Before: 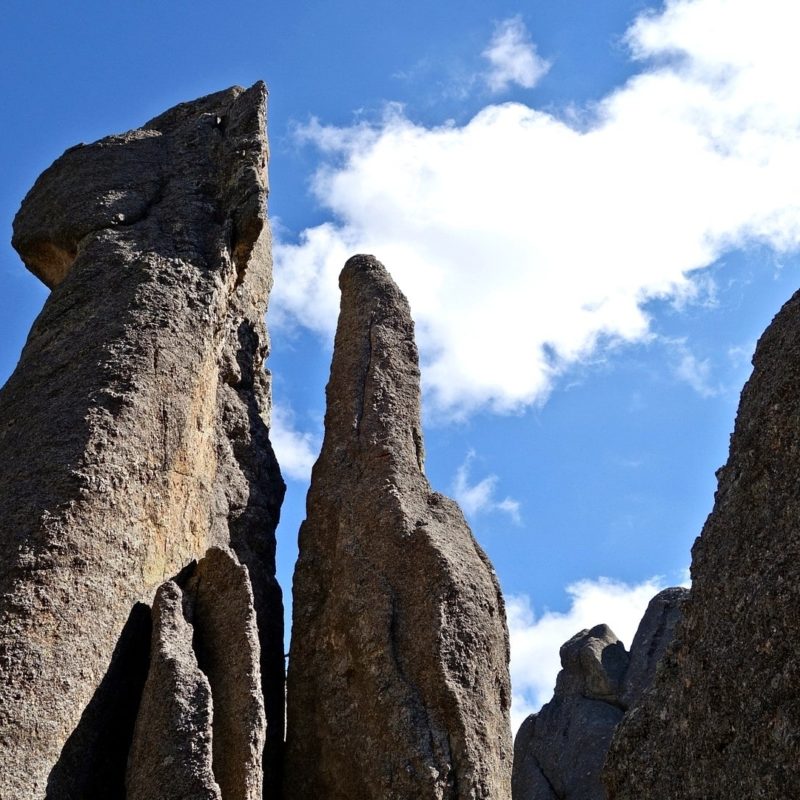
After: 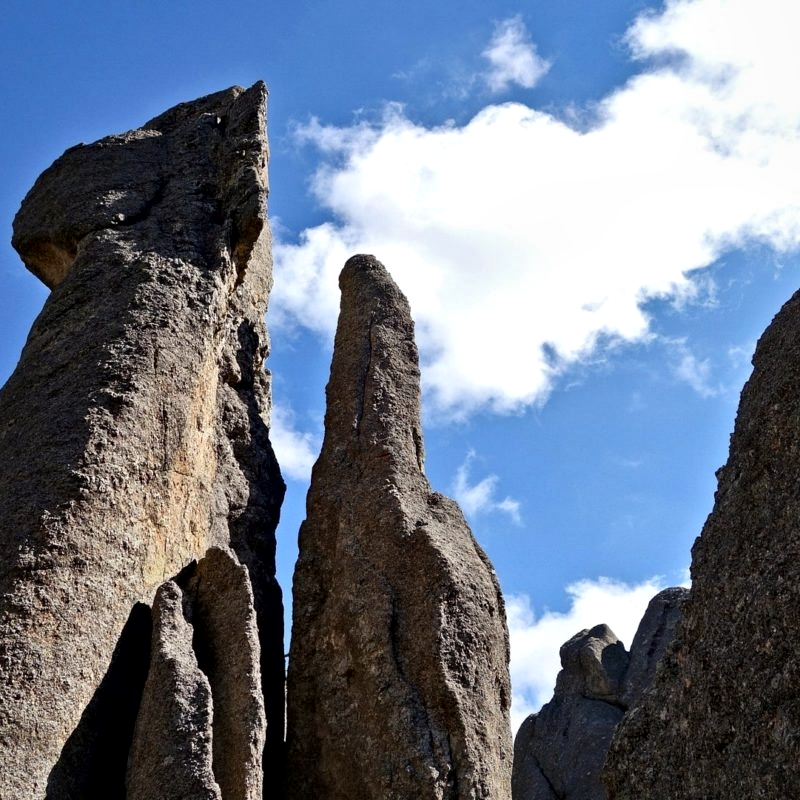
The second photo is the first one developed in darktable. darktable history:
exposure: exposure -0.072 EV, compensate highlight preservation false
fill light: on, module defaults
local contrast: mode bilateral grid, contrast 25, coarseness 60, detail 151%, midtone range 0.2
